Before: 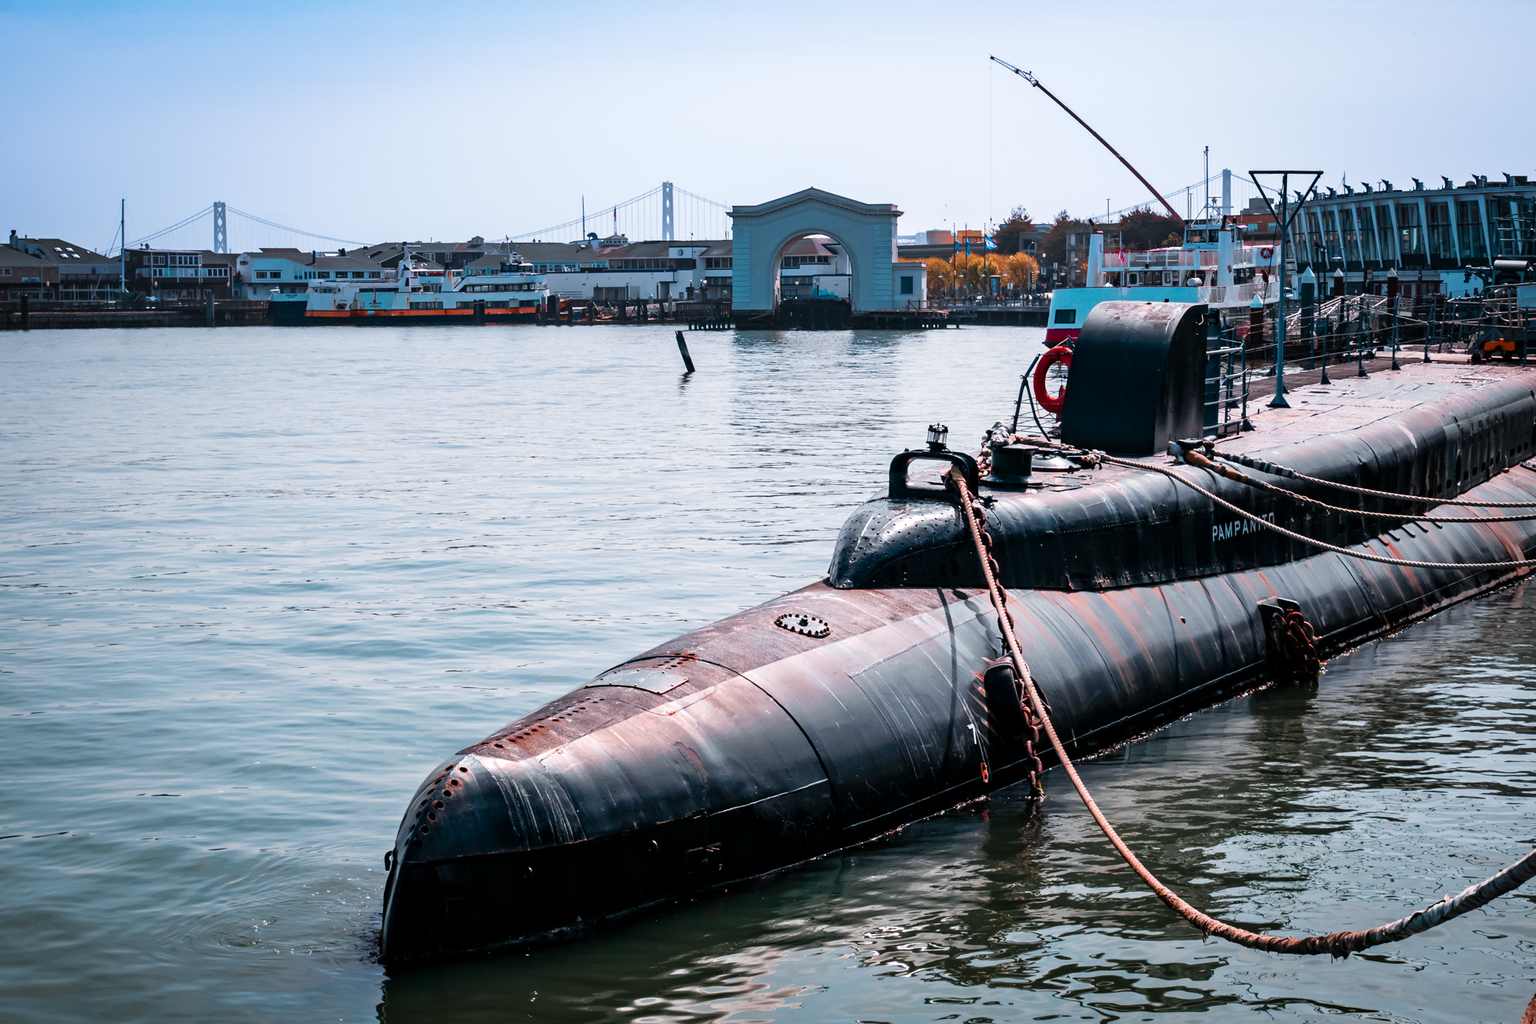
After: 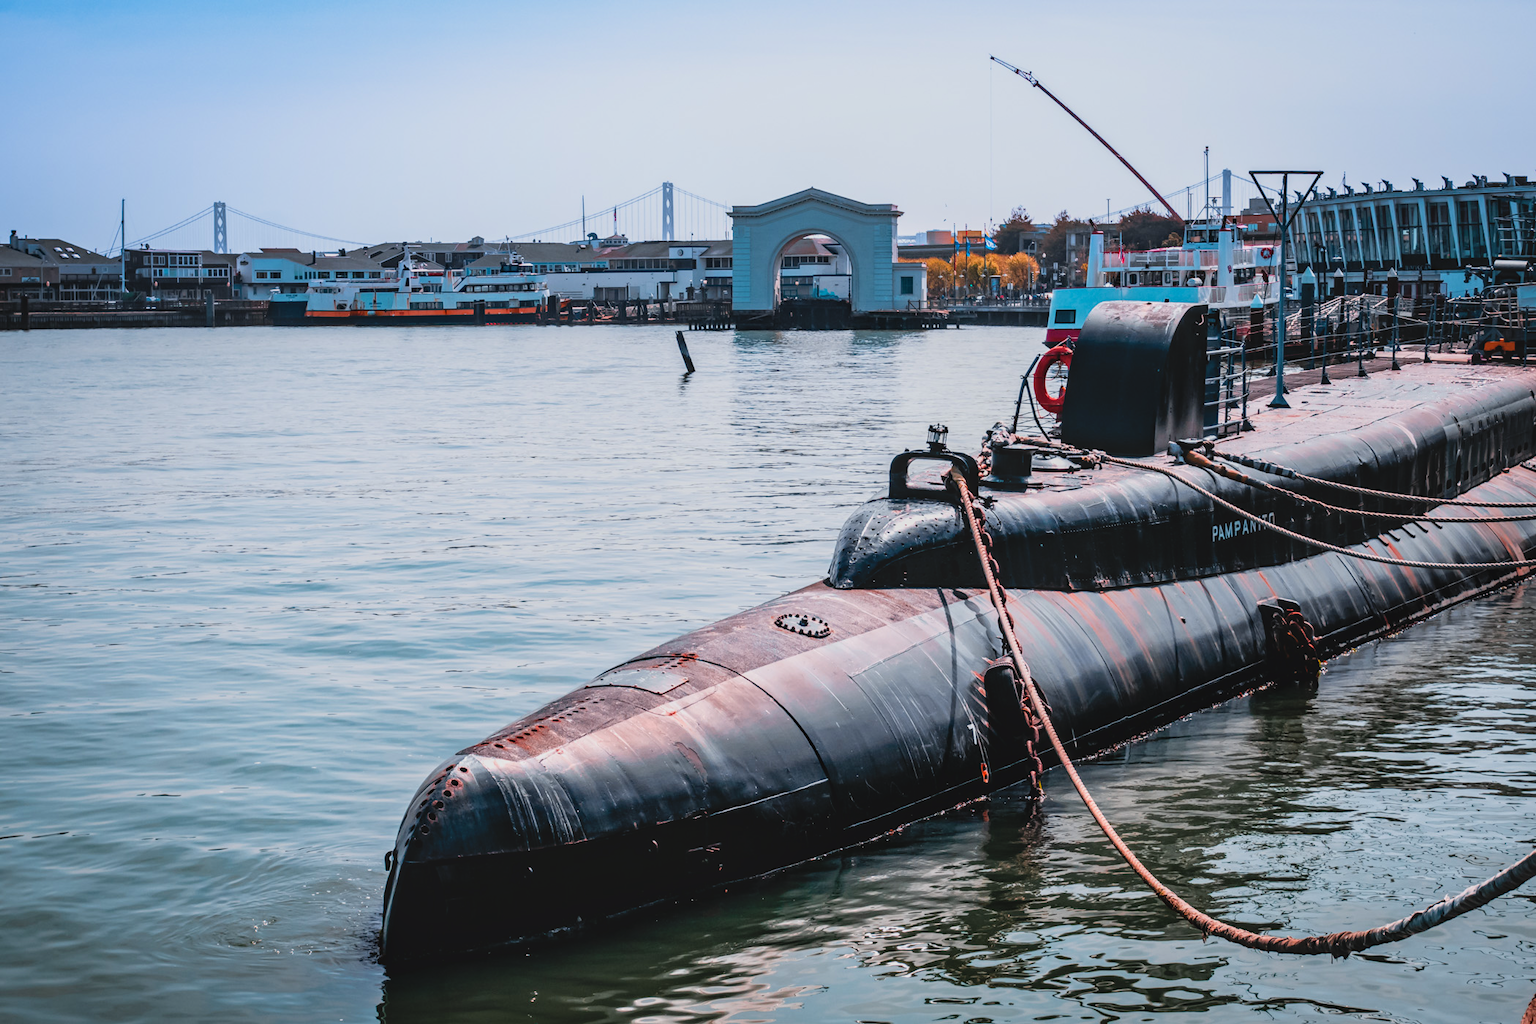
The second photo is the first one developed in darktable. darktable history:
local contrast: on, module defaults
contrast brightness saturation: contrast -0.1, brightness 0.05, saturation 0.08
filmic rgb: black relative exposure -11.35 EV, white relative exposure 3.22 EV, hardness 6.76, color science v6 (2022)
